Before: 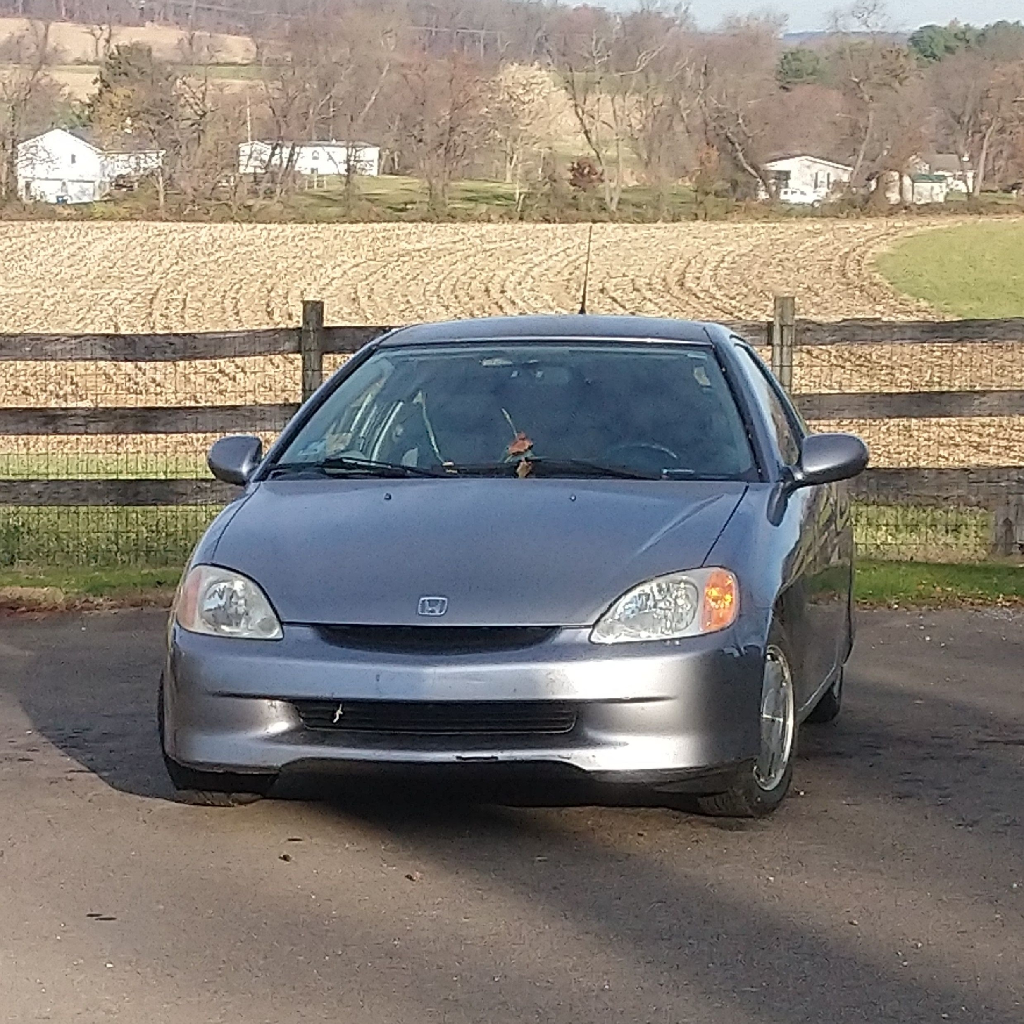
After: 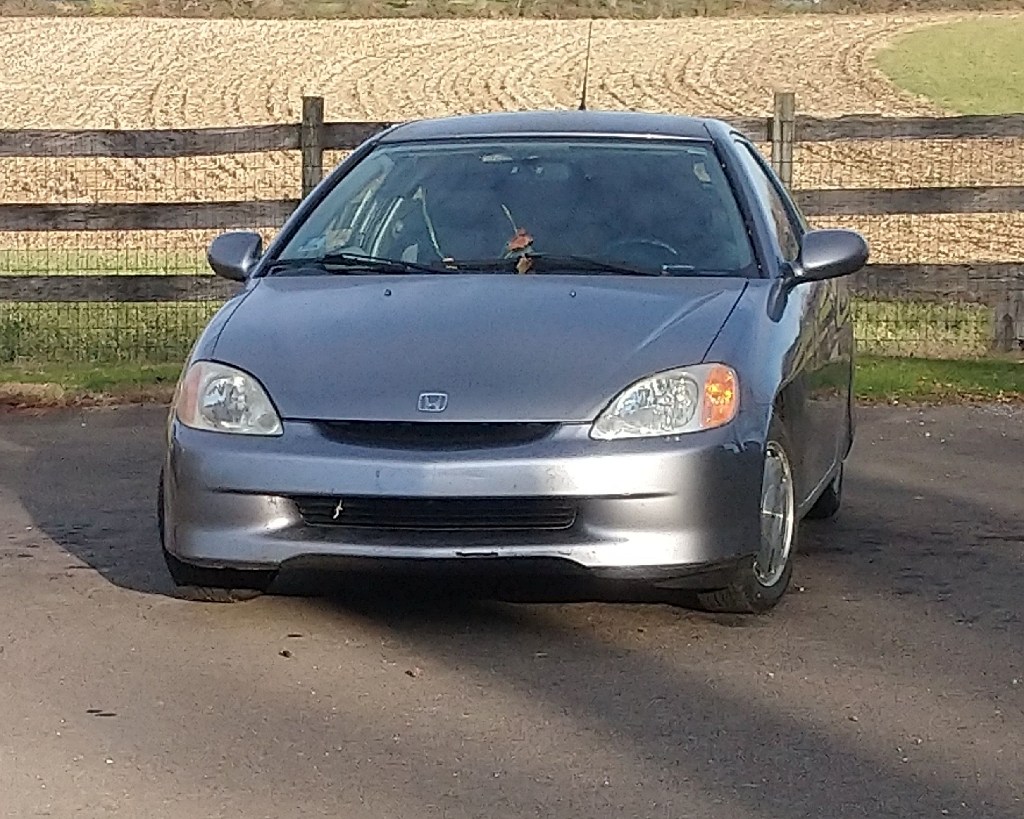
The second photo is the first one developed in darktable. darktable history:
crop and rotate: top 19.998%
exposure: black level correction 0.001, compensate highlight preservation false
